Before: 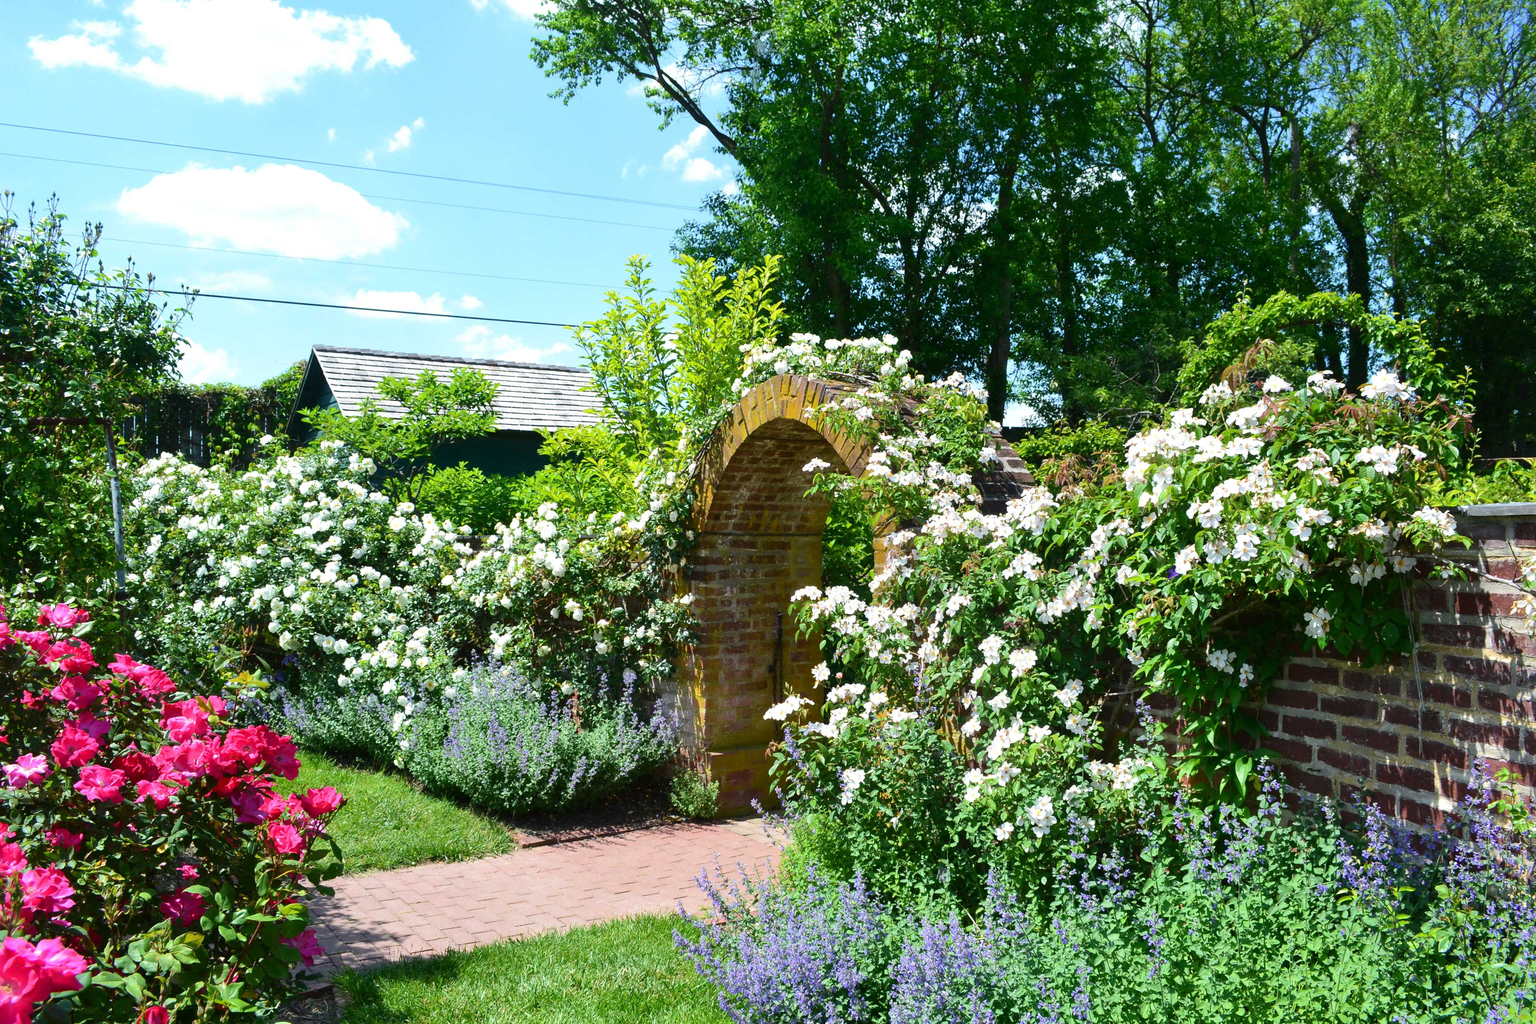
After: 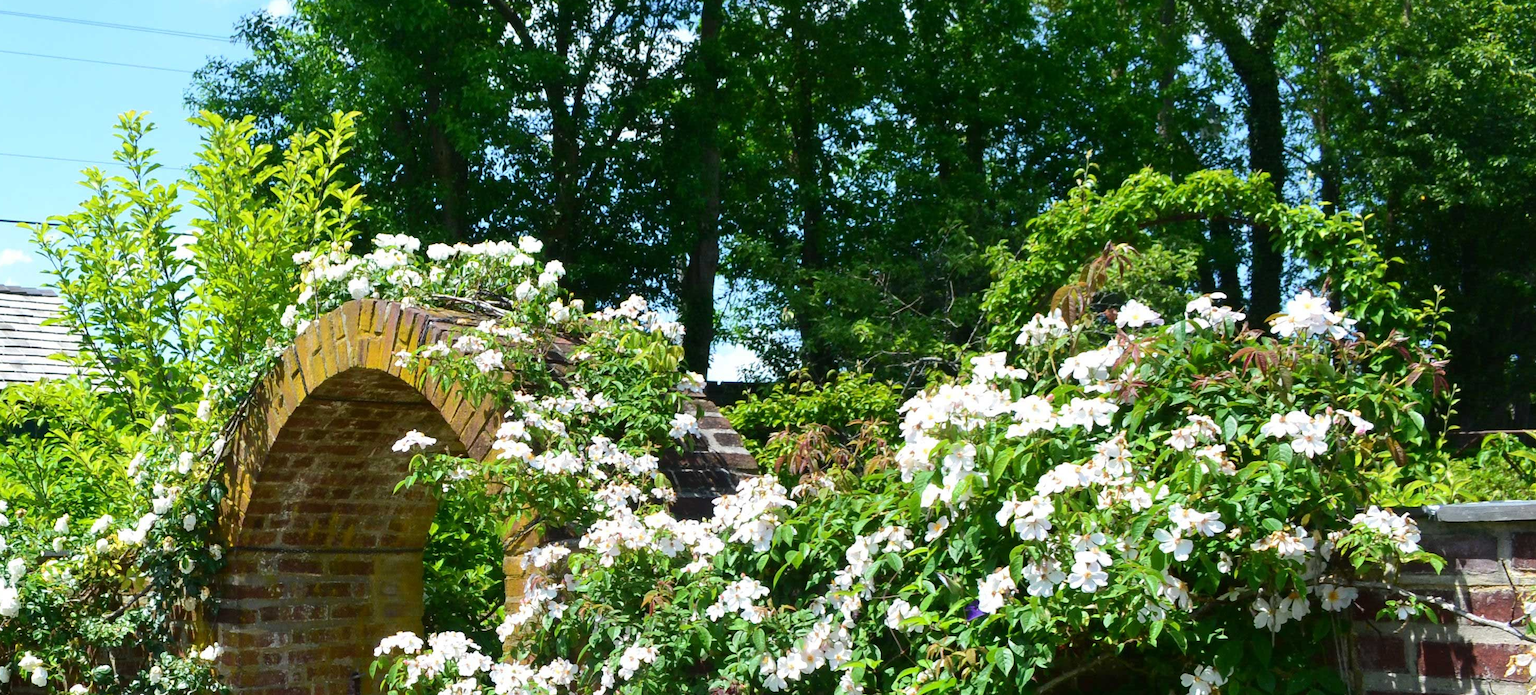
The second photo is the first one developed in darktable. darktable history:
crop: left 36.013%, top 18.029%, right 0.362%, bottom 38.74%
